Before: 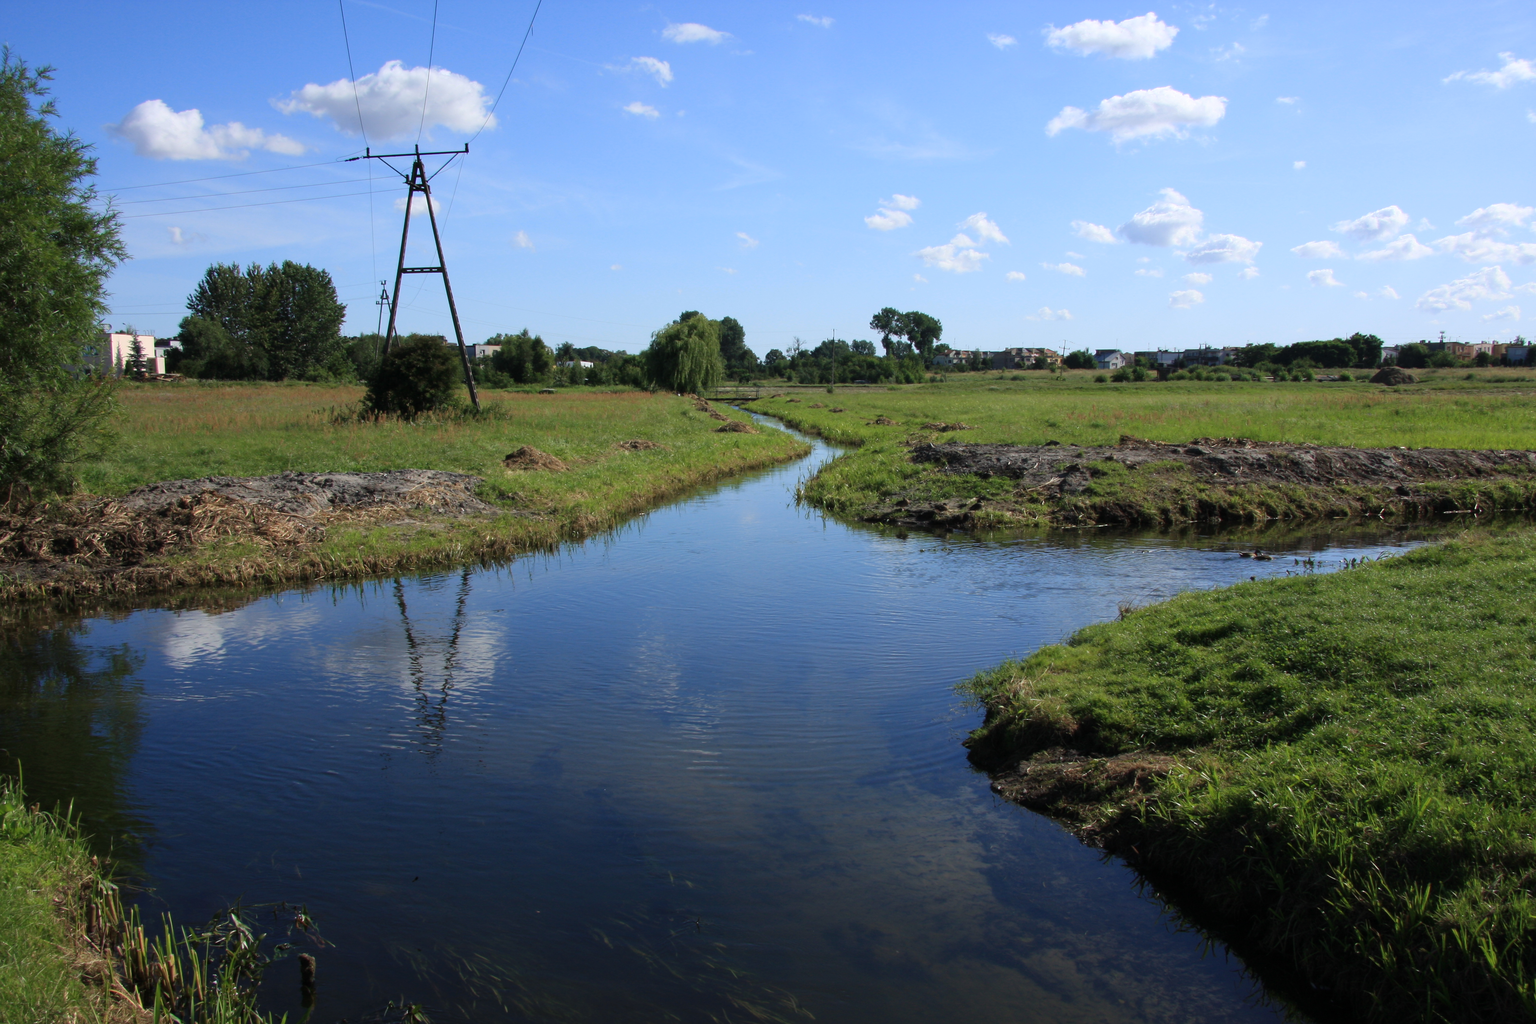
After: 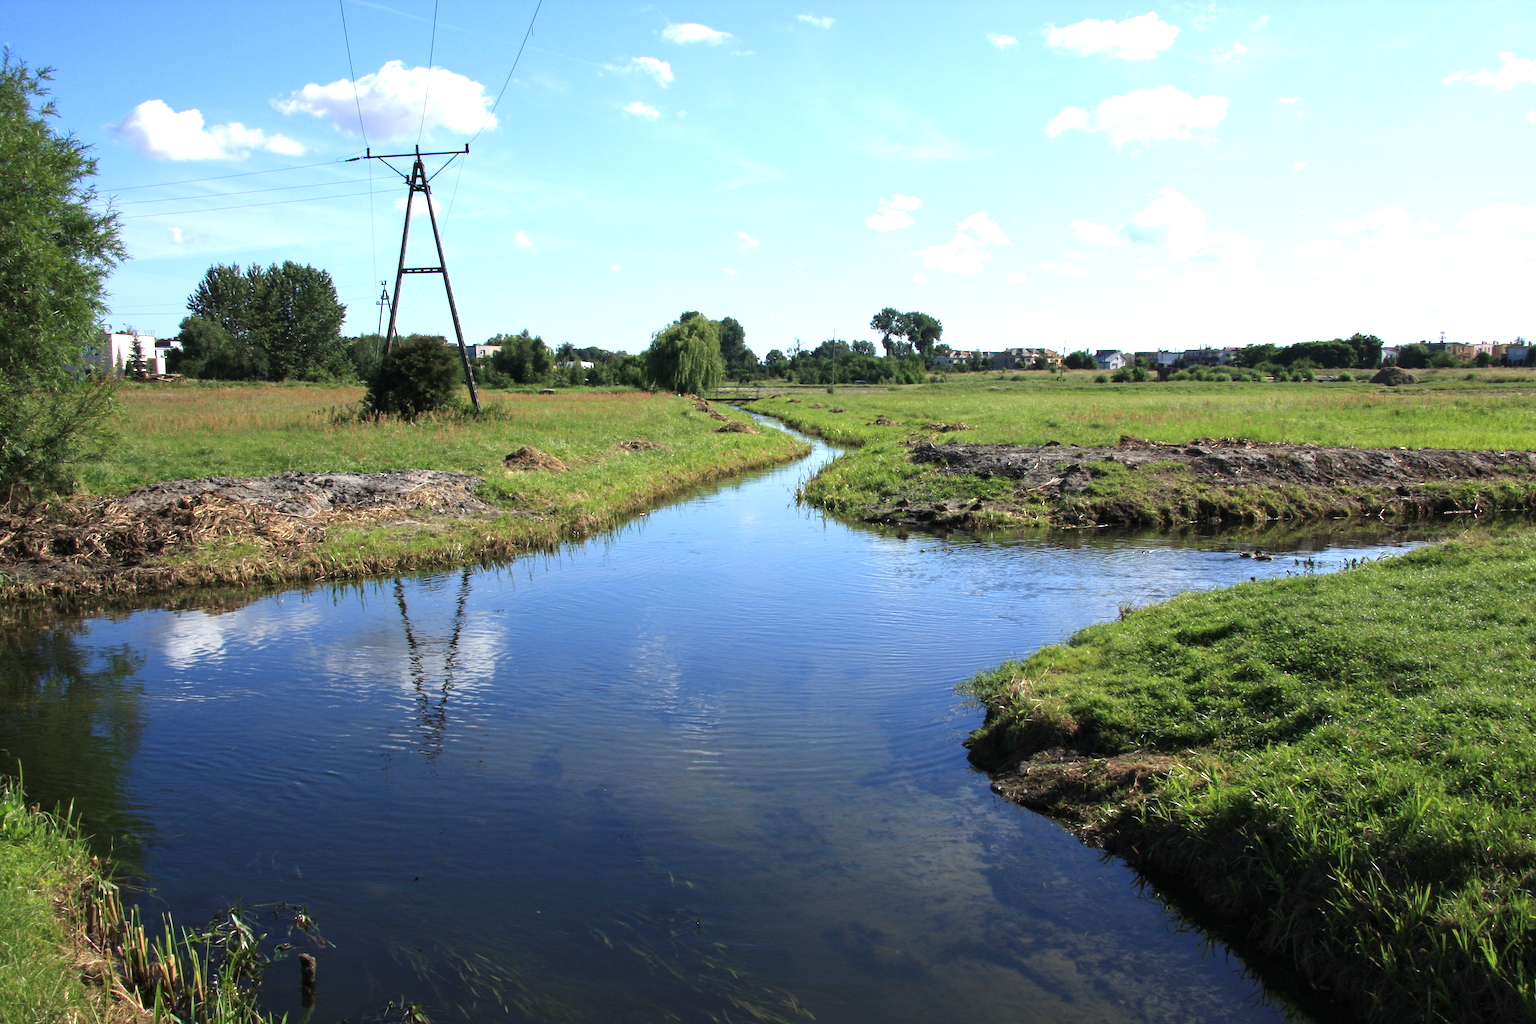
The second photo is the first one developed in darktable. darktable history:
contrast equalizer: octaves 7, y [[0.5, 0.542, 0.583, 0.625, 0.667, 0.708], [0.5 ×6], [0.5 ×6], [0 ×6], [0 ×6]], mix 0.168
exposure: black level correction 0, exposure 0.893 EV, compensate highlight preservation false
